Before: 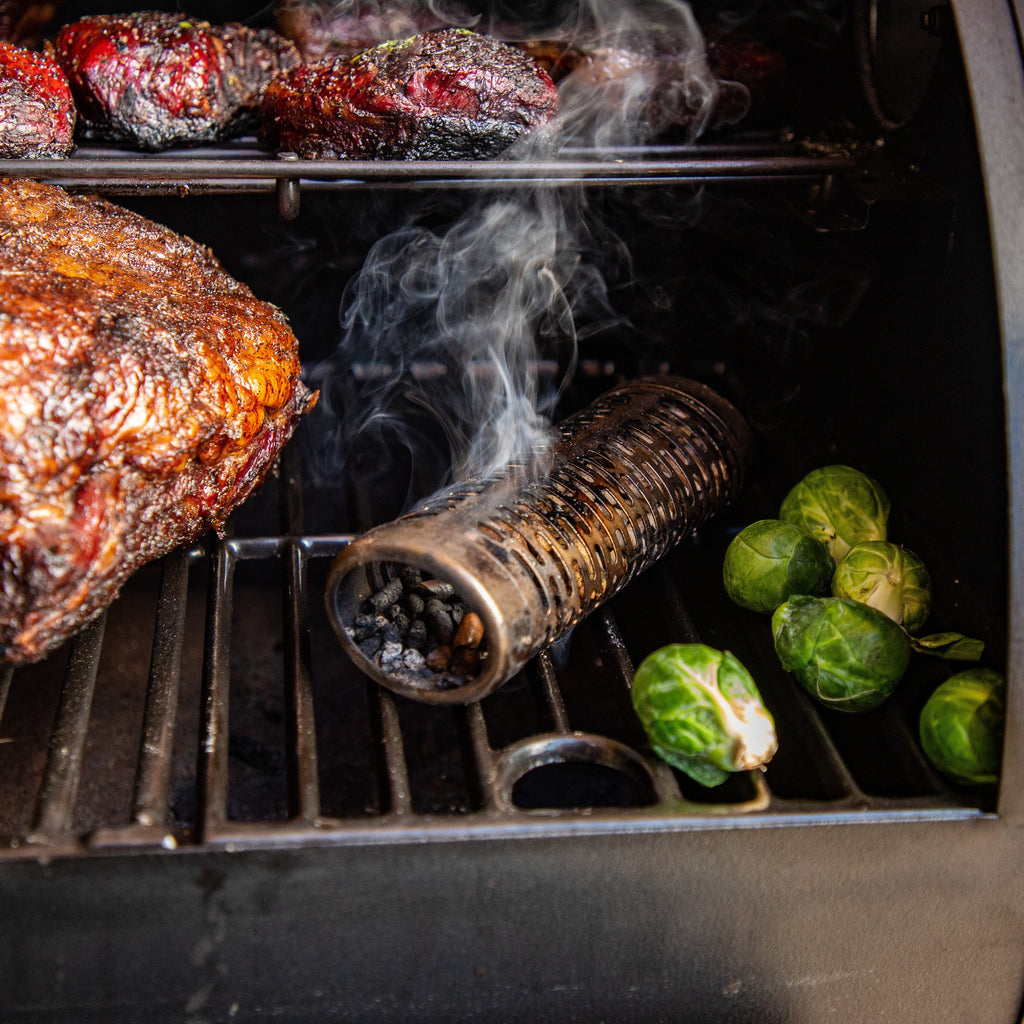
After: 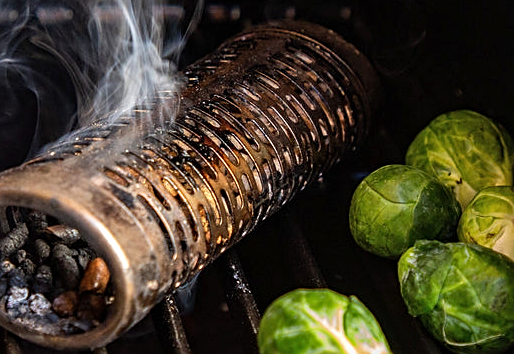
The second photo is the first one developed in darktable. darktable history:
sharpen: on, module defaults
crop: left 36.607%, top 34.735%, right 13.146%, bottom 30.611%
exposure: exposure 0.2 EV, compensate highlight preservation false
